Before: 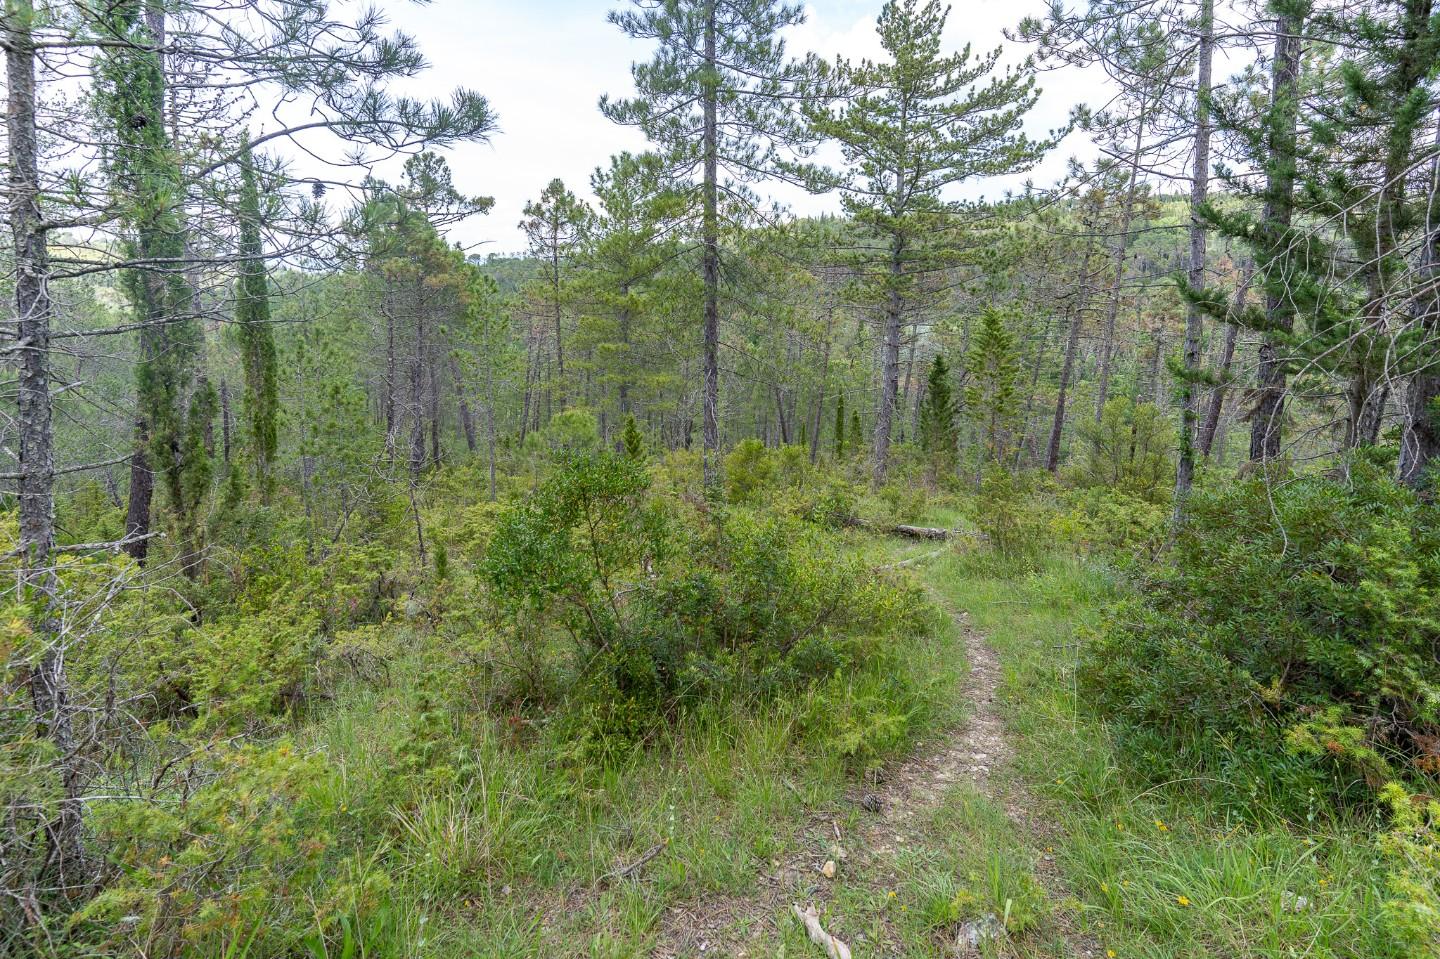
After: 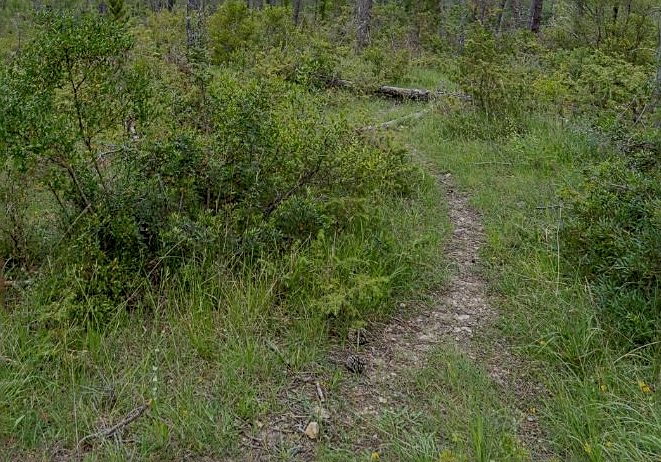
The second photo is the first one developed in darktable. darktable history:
sharpen: on, module defaults
local contrast: on, module defaults
shadows and highlights: on, module defaults
crop: left 35.957%, top 45.873%, right 18.092%, bottom 5.934%
exposure: exposure -0.99 EV, compensate exposure bias true, compensate highlight preservation false
